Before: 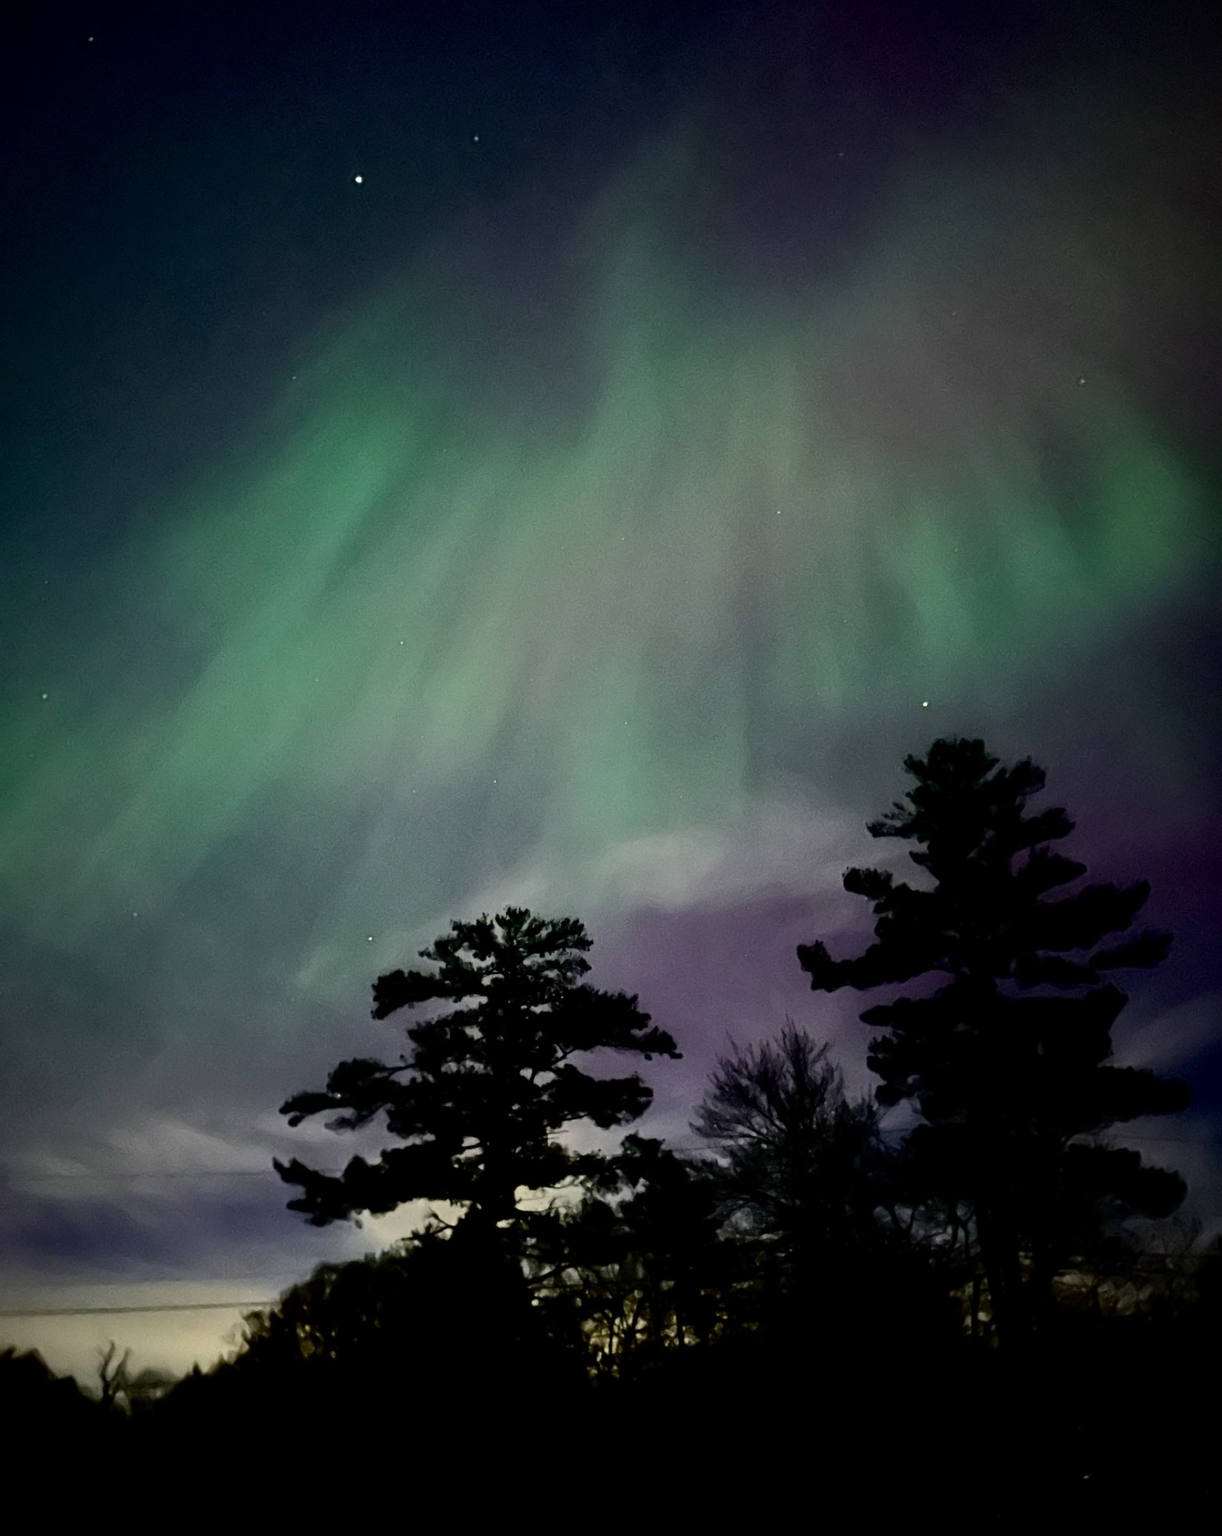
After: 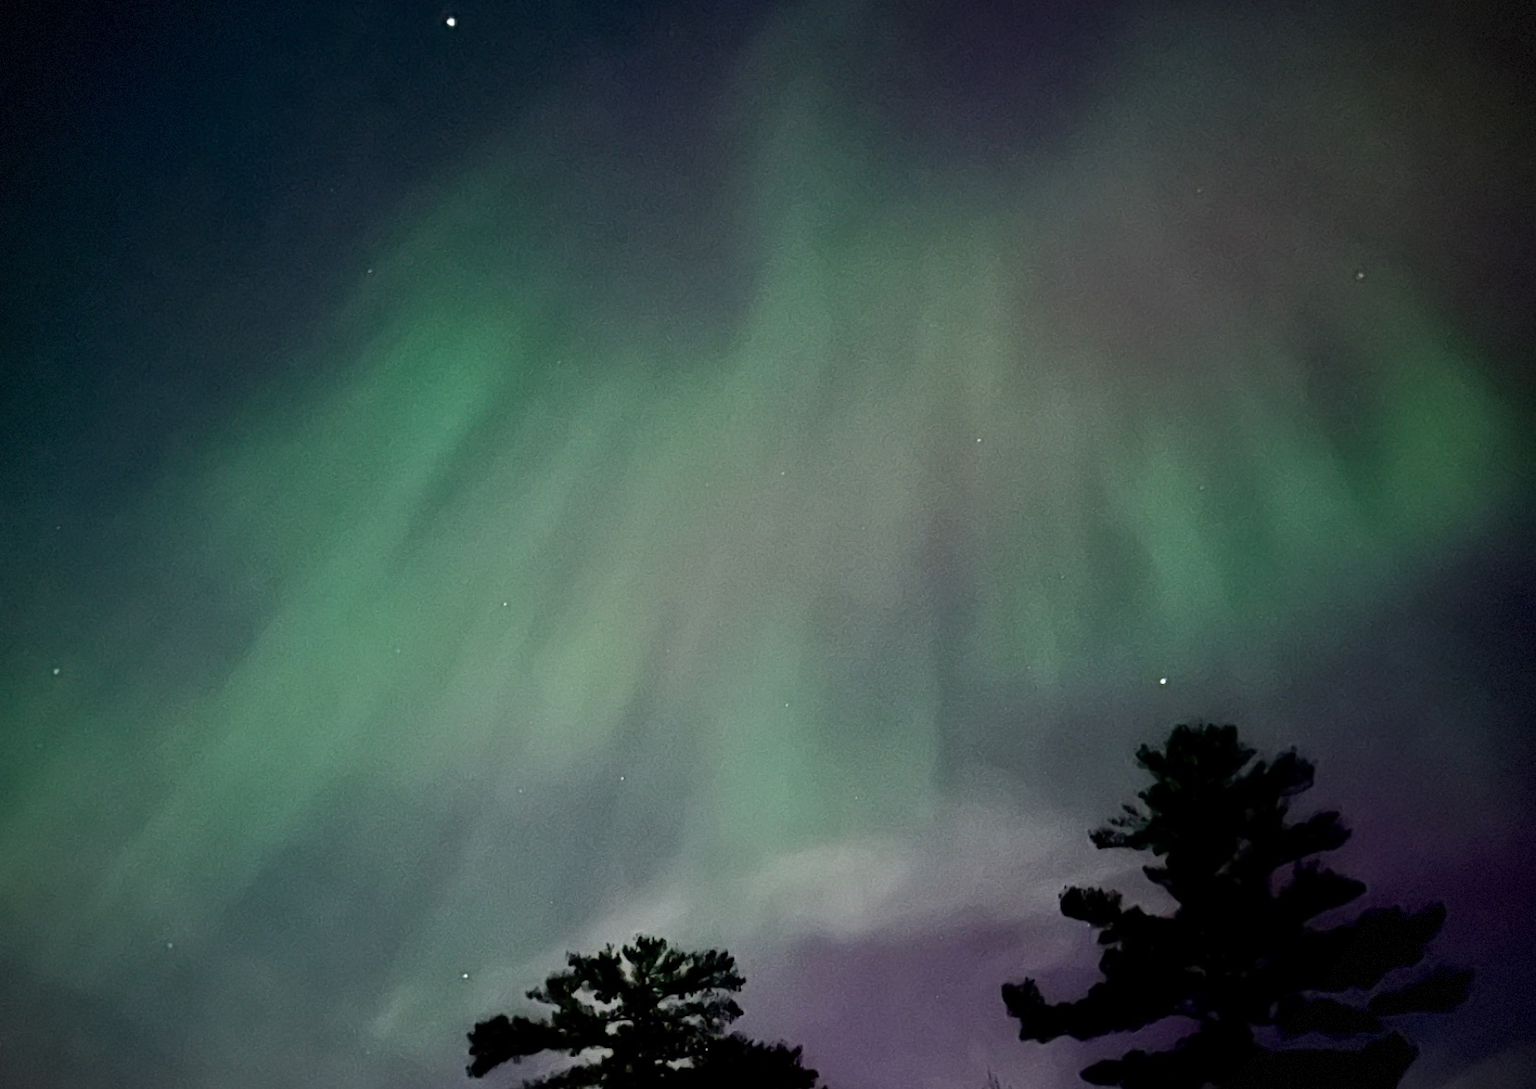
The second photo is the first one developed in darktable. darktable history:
exposure: compensate highlight preservation false
vignetting: fall-off start 91.88%, dithering 8-bit output
crop and rotate: top 10.587%, bottom 32.946%
